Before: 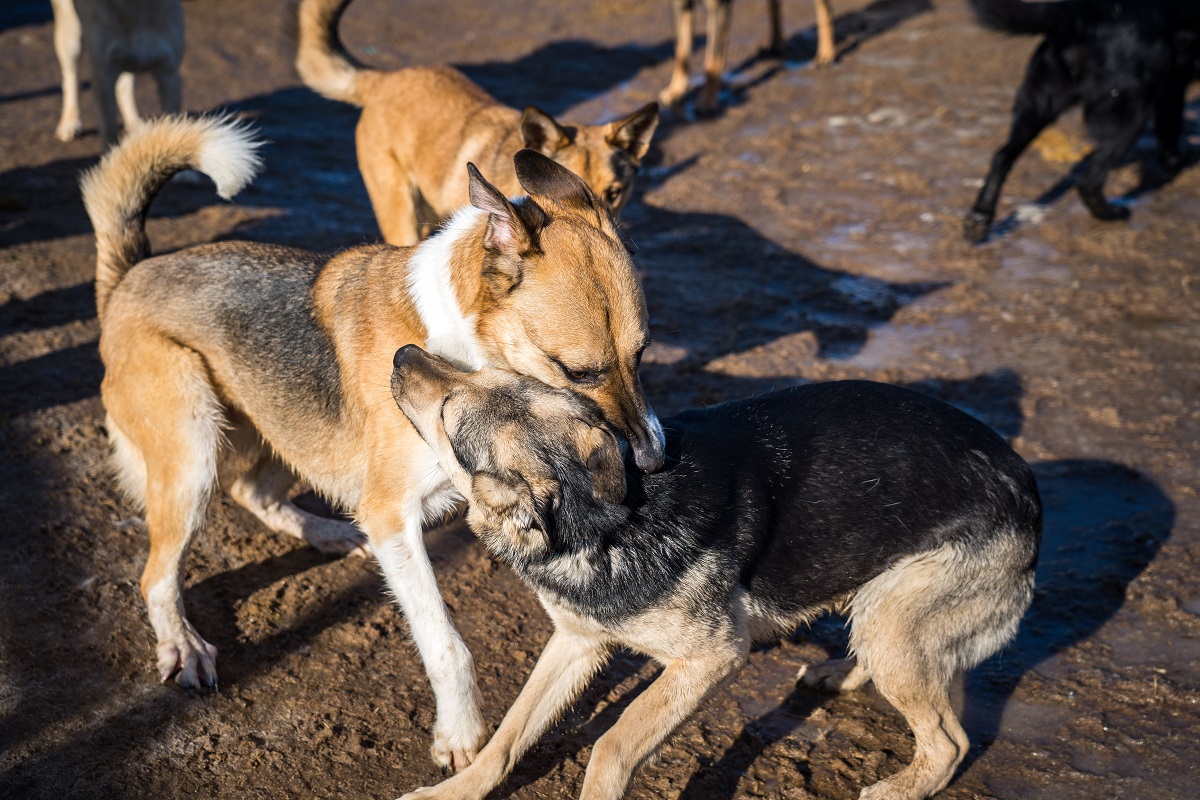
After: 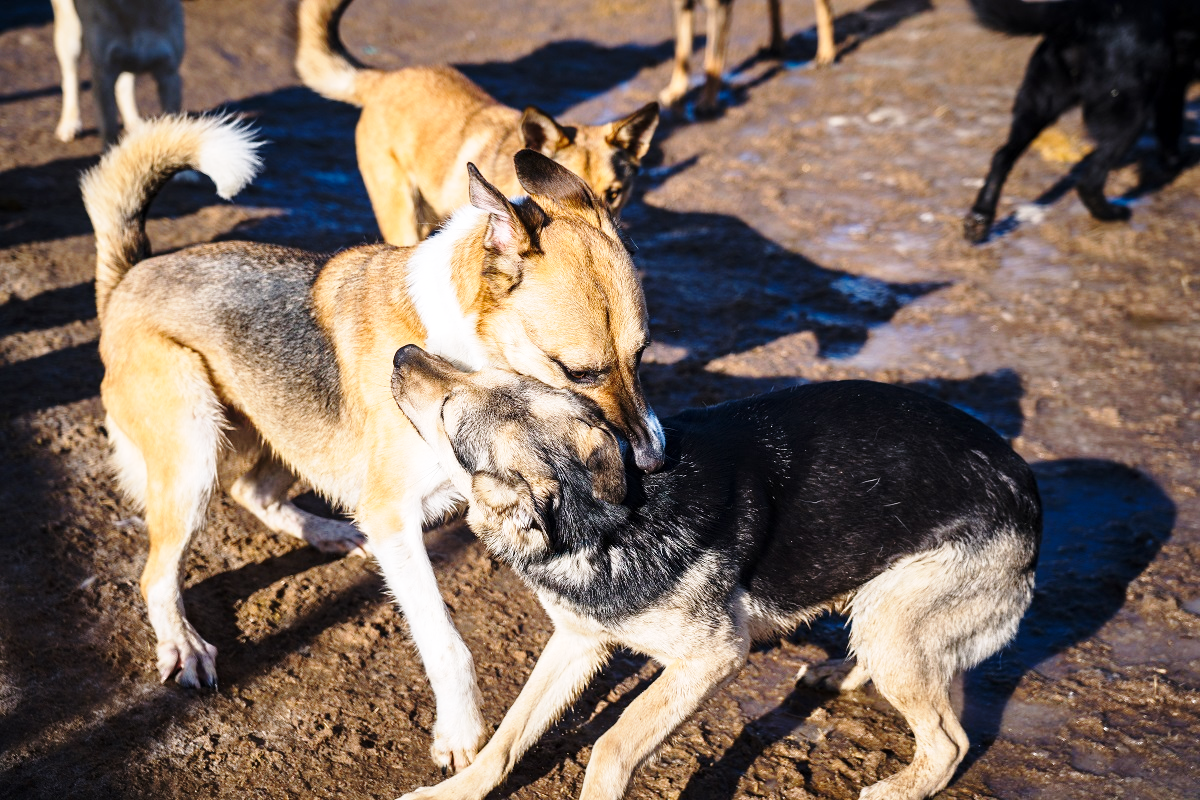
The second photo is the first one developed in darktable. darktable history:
white balance: red 1.009, blue 1.027
tone equalizer: on, module defaults
base curve: curves: ch0 [(0, 0) (0.028, 0.03) (0.121, 0.232) (0.46, 0.748) (0.859, 0.968) (1, 1)], preserve colors none
